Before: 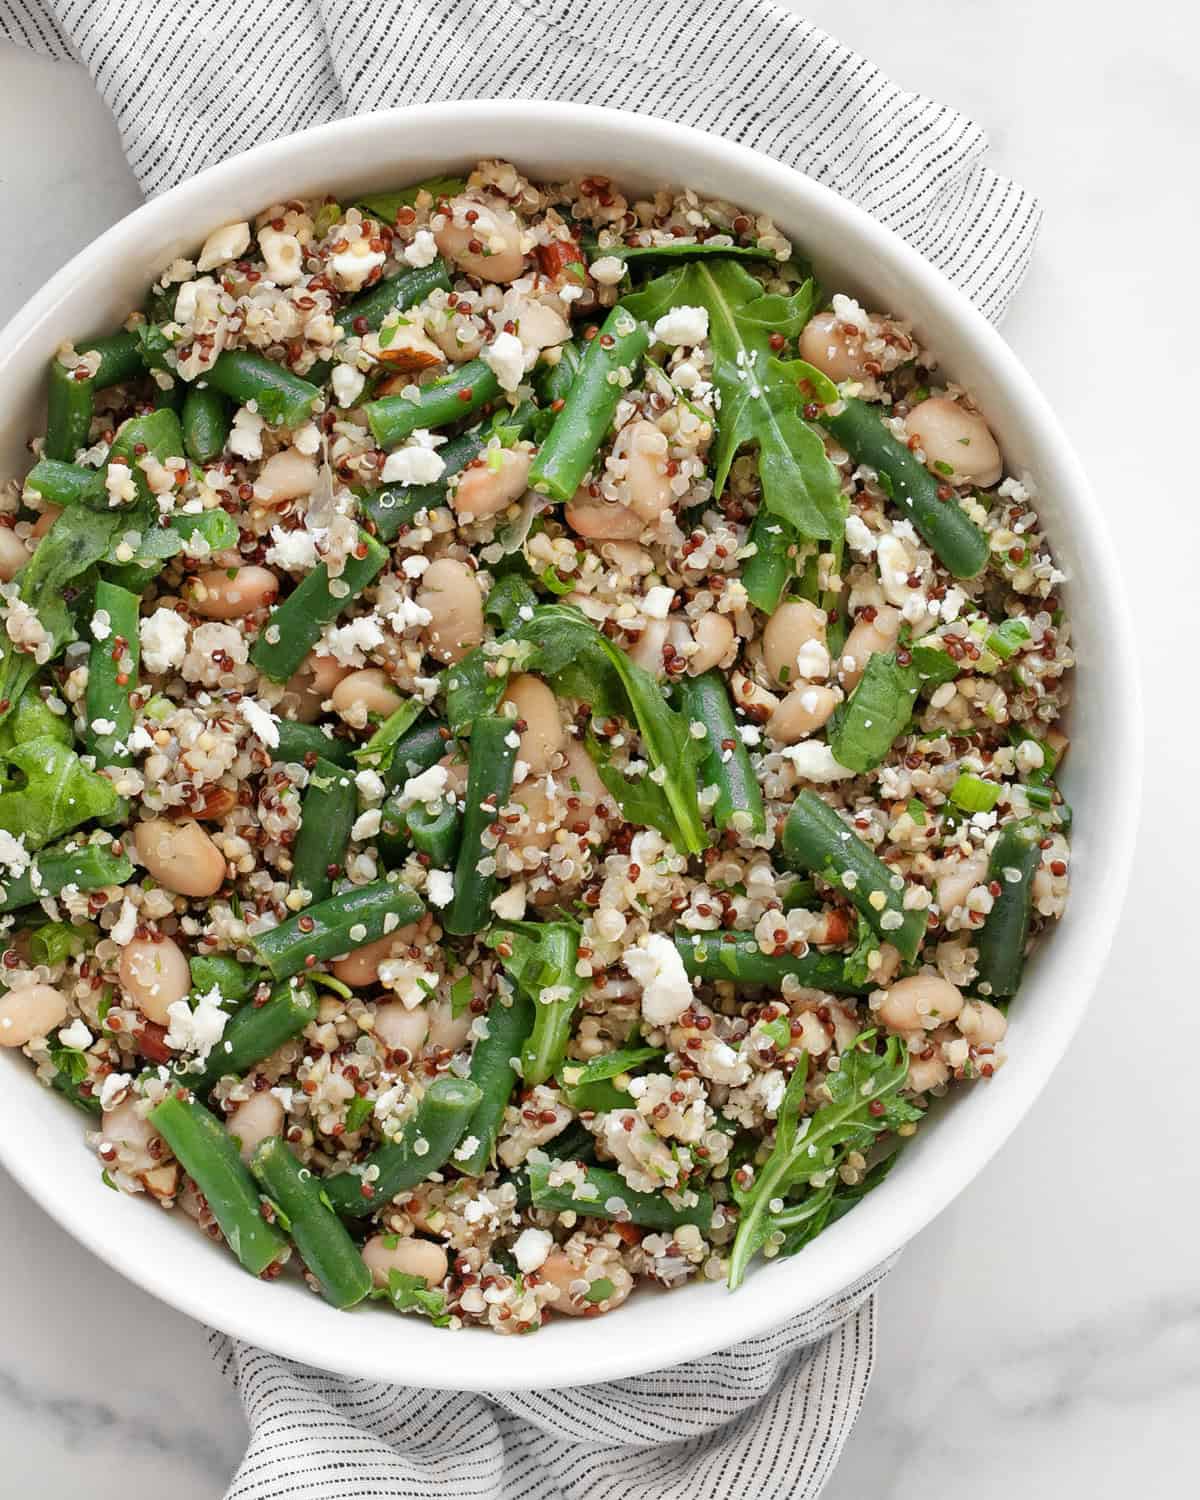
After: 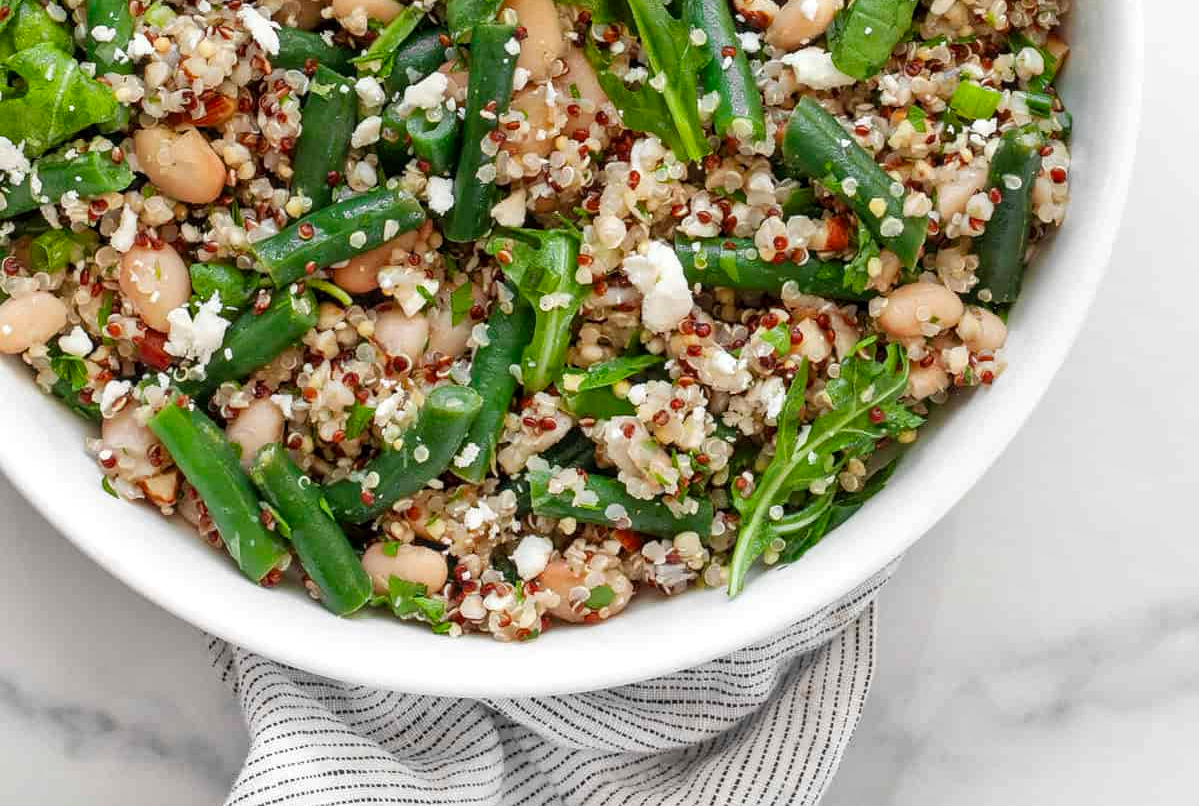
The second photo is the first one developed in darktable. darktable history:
vibrance: on, module defaults
local contrast: on, module defaults
crop and rotate: top 46.237%
rotate and perspective: automatic cropping off
